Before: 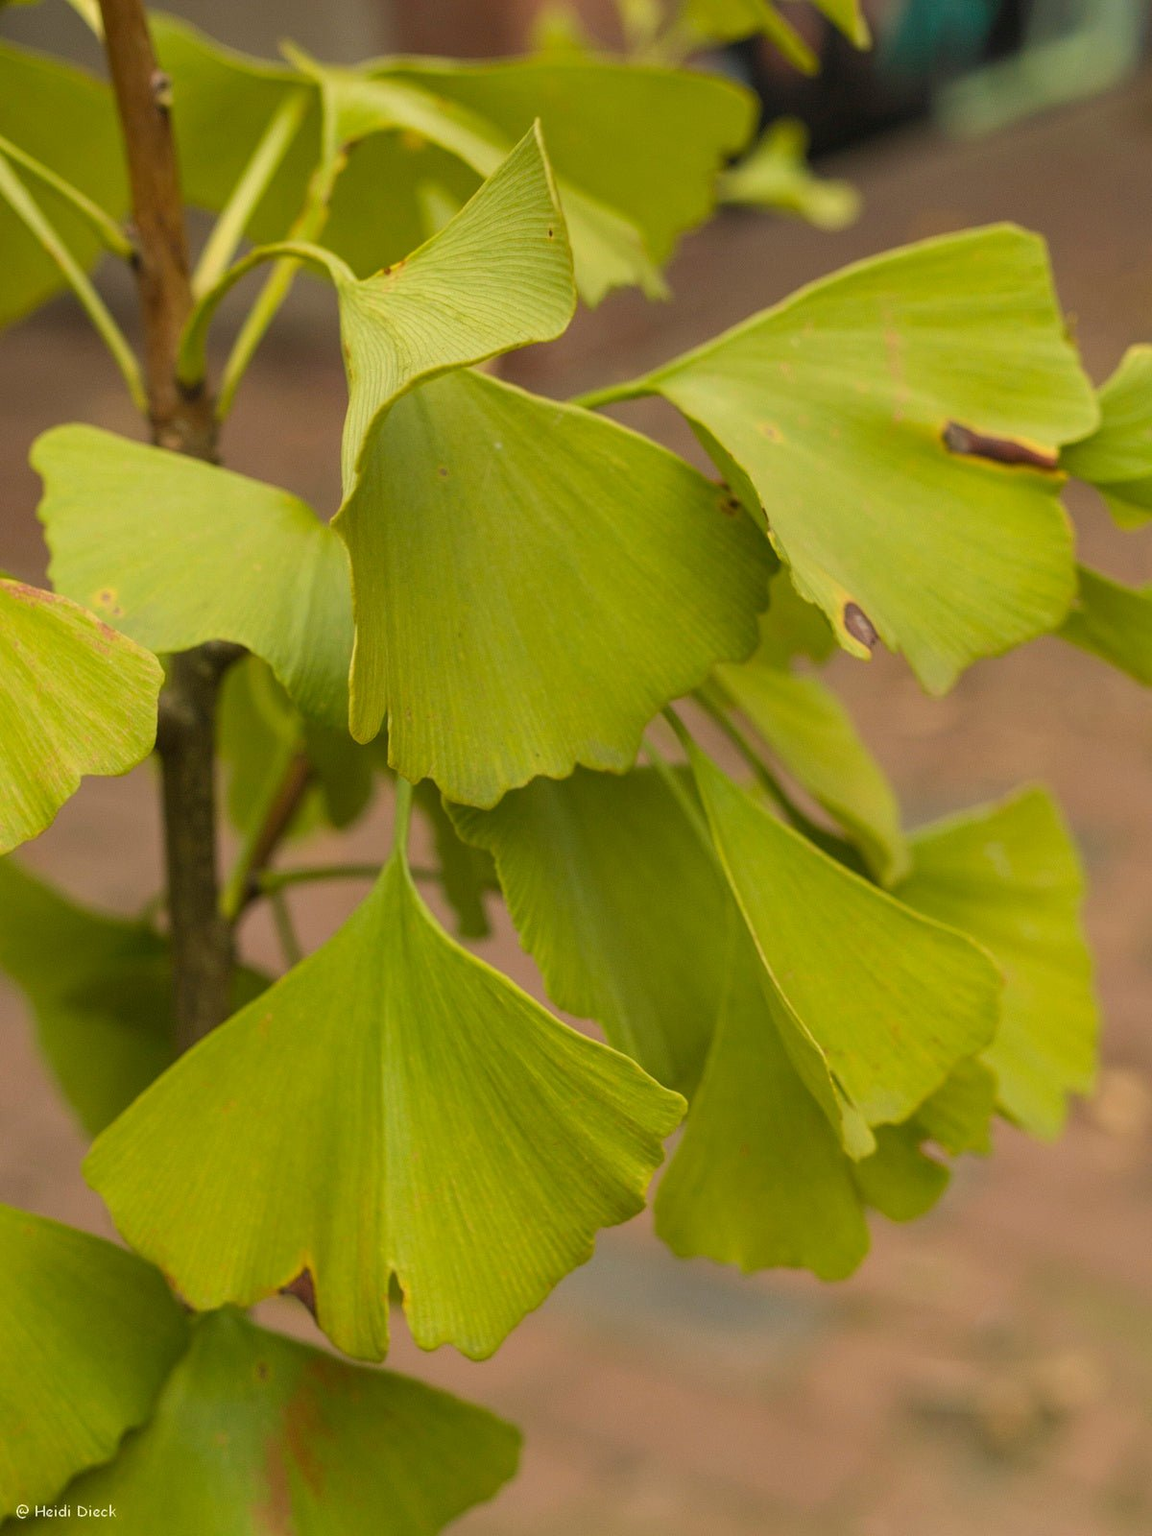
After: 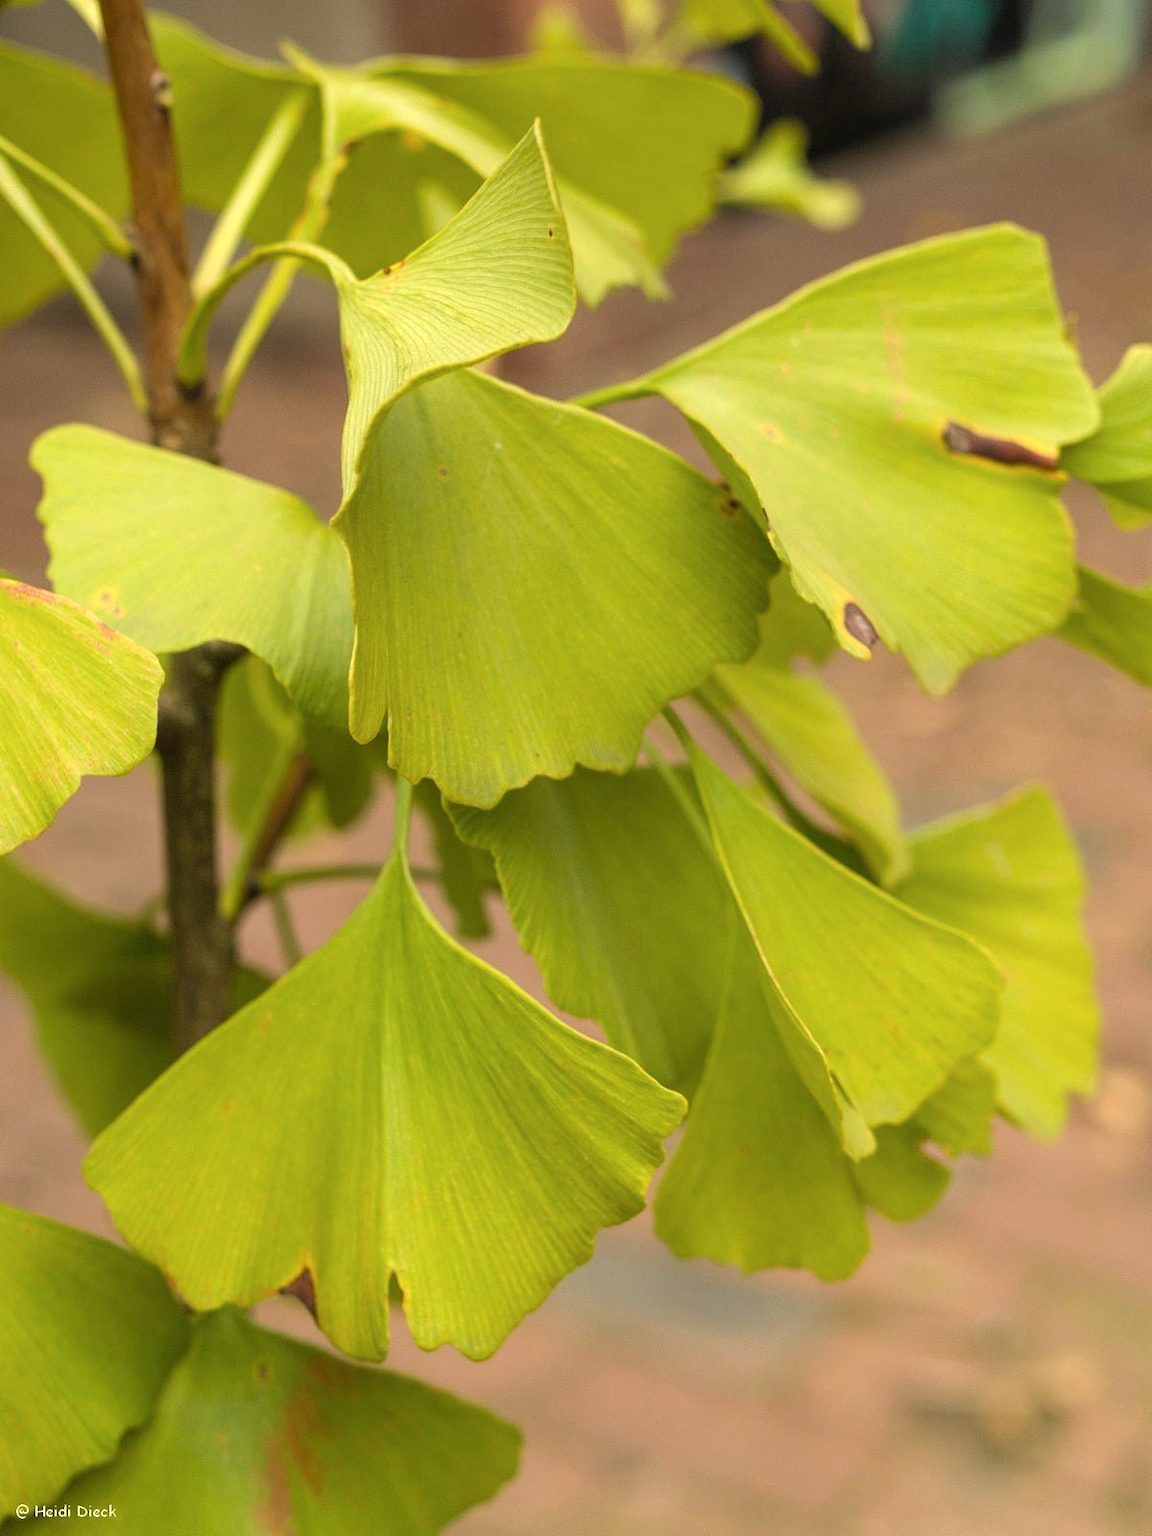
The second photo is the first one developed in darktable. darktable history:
shadows and highlights: shadows -12.01, white point adjustment 4.06, highlights 26.7, highlights color adjustment 42.25%
tone equalizer: -8 EV -0.449 EV, -7 EV -0.411 EV, -6 EV -0.363 EV, -5 EV -0.224 EV, -3 EV 0.22 EV, -2 EV 0.354 EV, -1 EV 0.385 EV, +0 EV 0.405 EV
